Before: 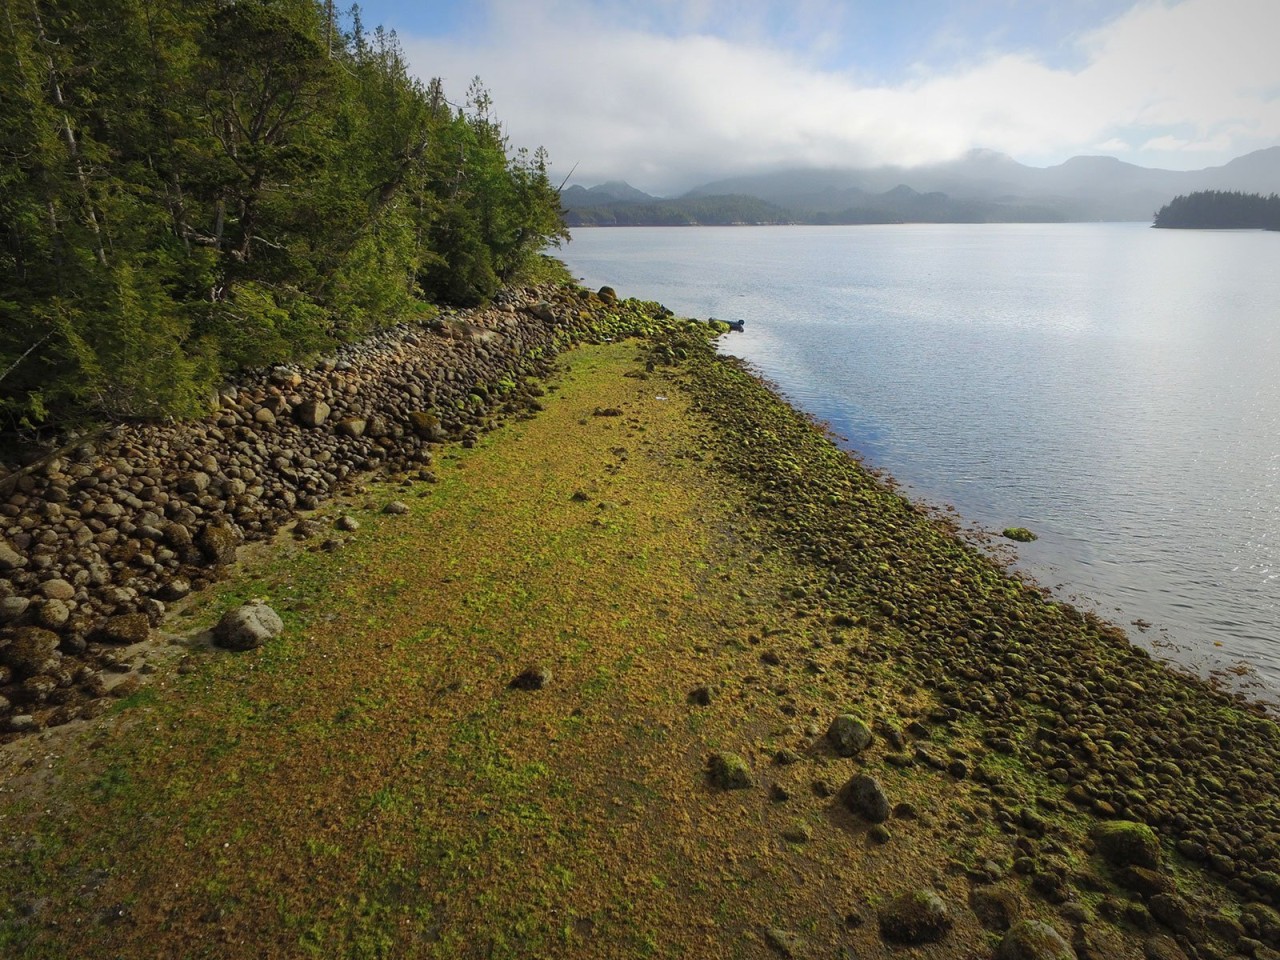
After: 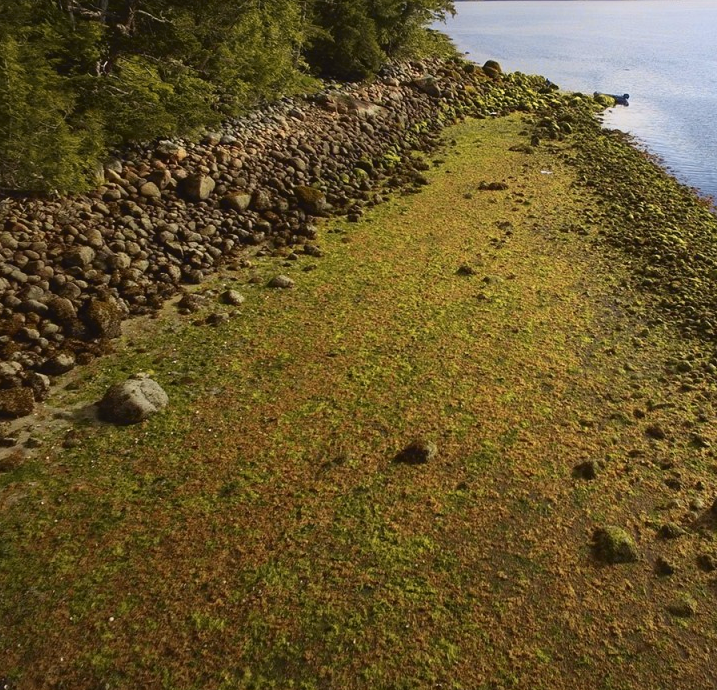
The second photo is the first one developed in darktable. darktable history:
crop: left 9.015%, top 23.572%, right 34.931%, bottom 4.501%
tone curve: curves: ch0 [(0, 0.036) (0.119, 0.115) (0.461, 0.479) (0.715, 0.767) (0.817, 0.865) (1, 0.998)]; ch1 [(0, 0) (0.377, 0.416) (0.44, 0.478) (0.487, 0.498) (0.514, 0.525) (0.538, 0.552) (0.67, 0.688) (1, 1)]; ch2 [(0, 0) (0.38, 0.405) (0.463, 0.445) (0.492, 0.486) (0.524, 0.541) (0.578, 0.59) (0.653, 0.658) (1, 1)], color space Lab, independent channels
